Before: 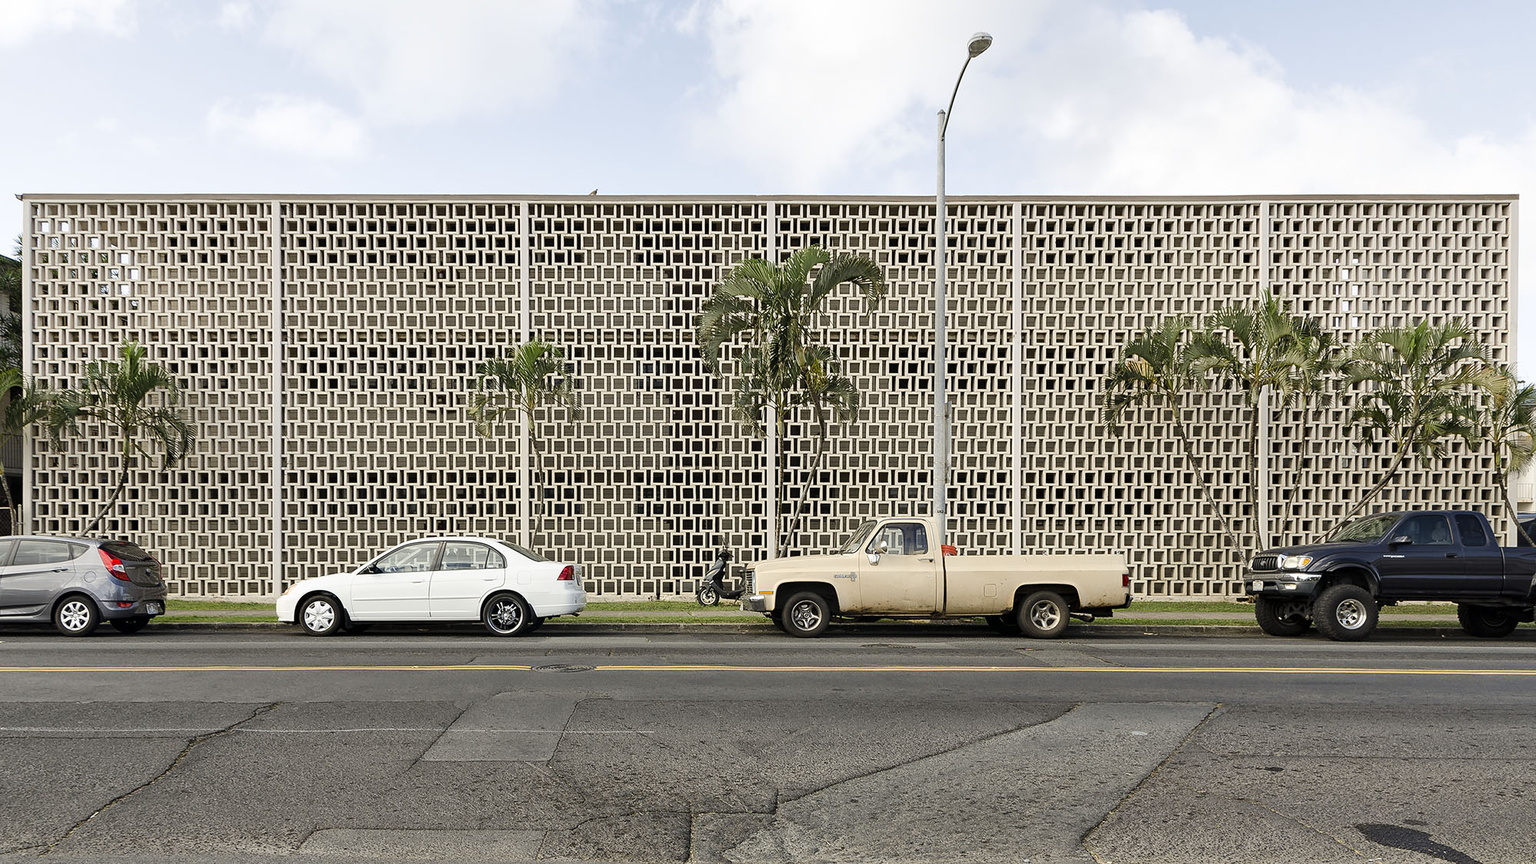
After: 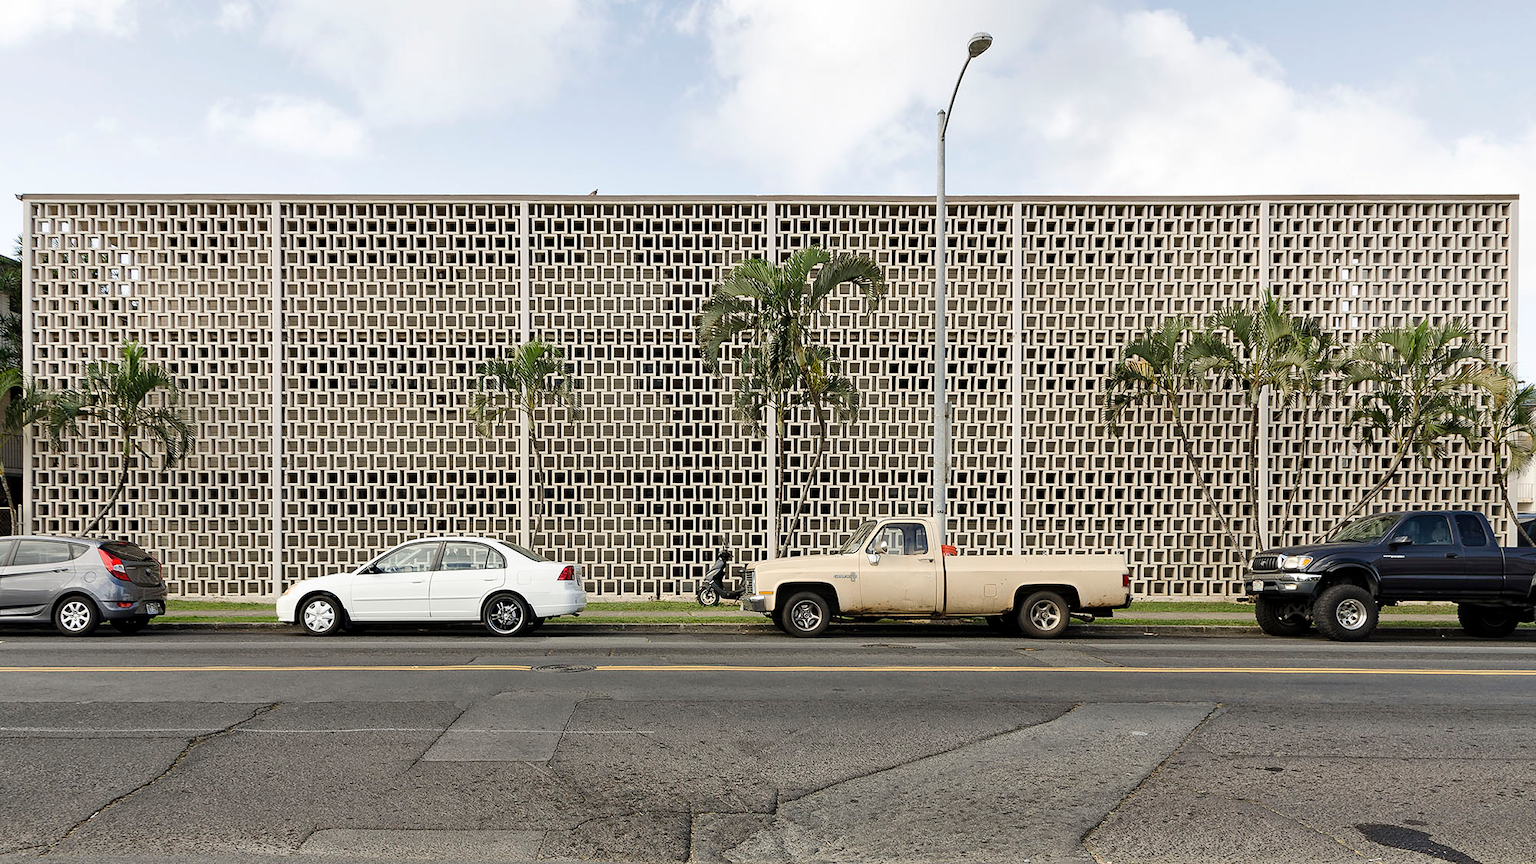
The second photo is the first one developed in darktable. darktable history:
color correction: saturation 0.98
shadows and highlights: shadows 37.27, highlights -28.18, soften with gaussian
